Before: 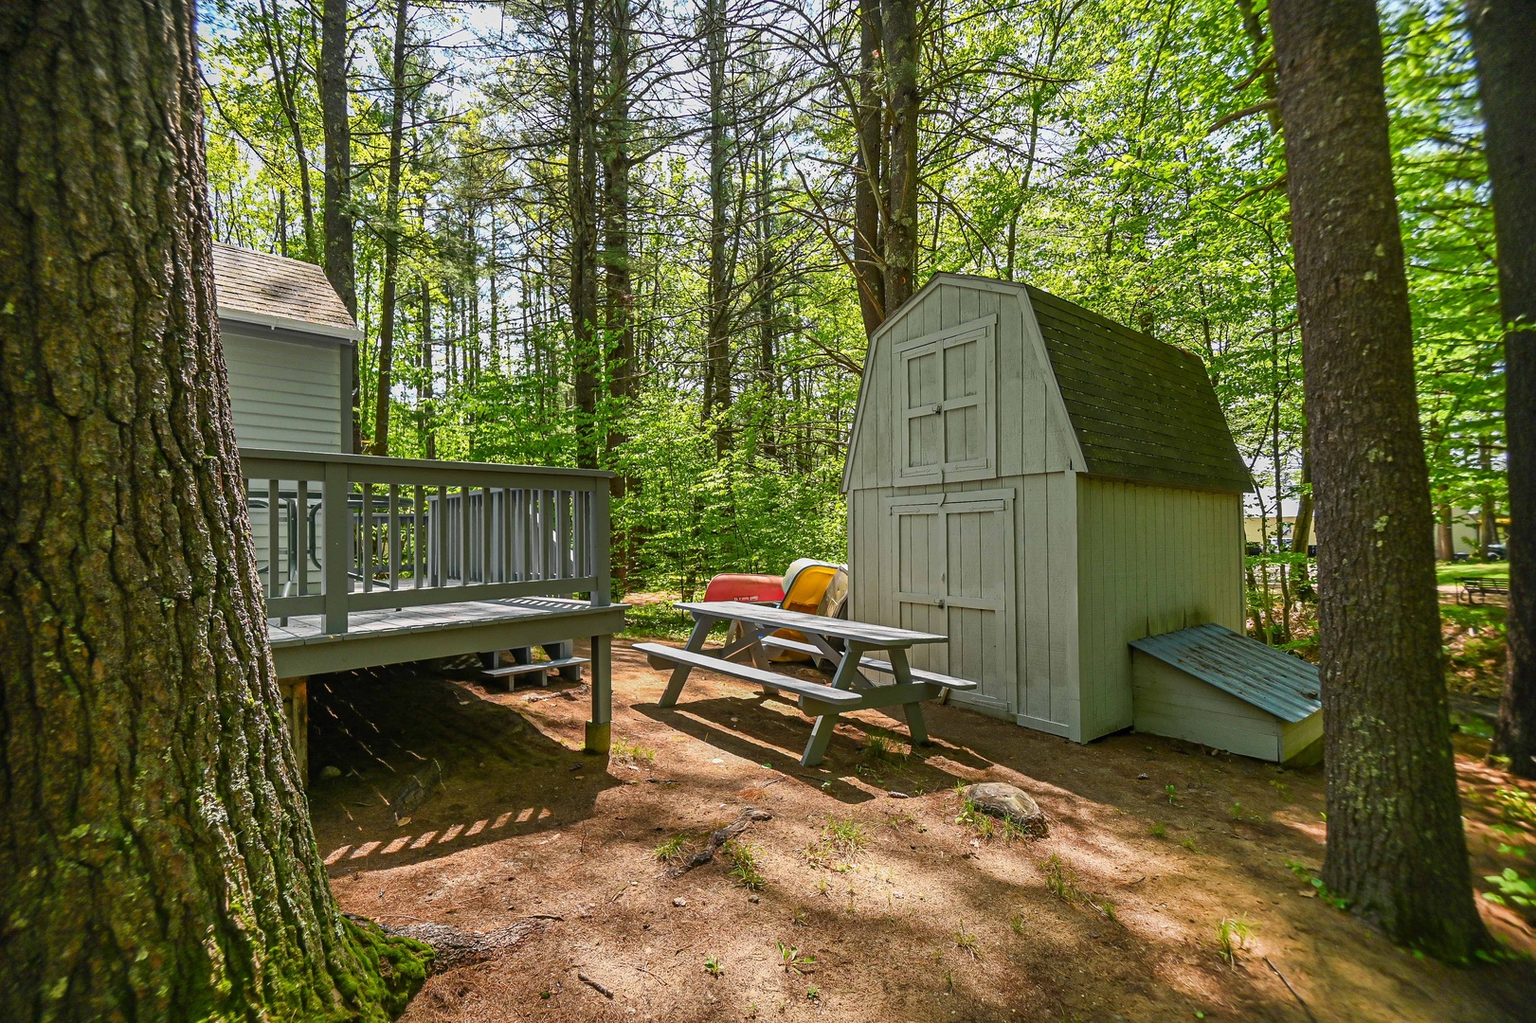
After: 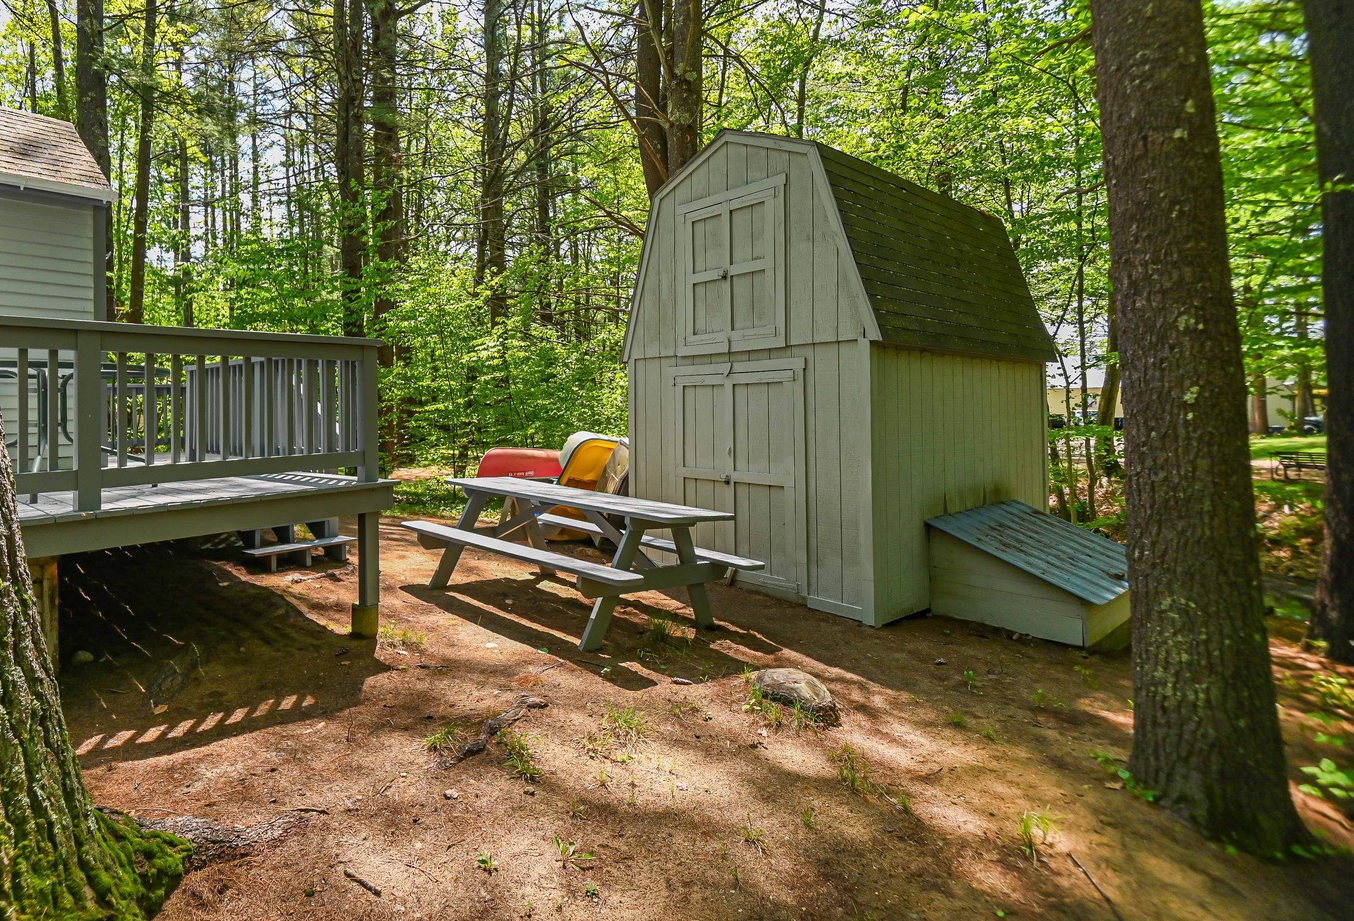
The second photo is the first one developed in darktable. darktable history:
crop: left 16.431%, top 14.712%
